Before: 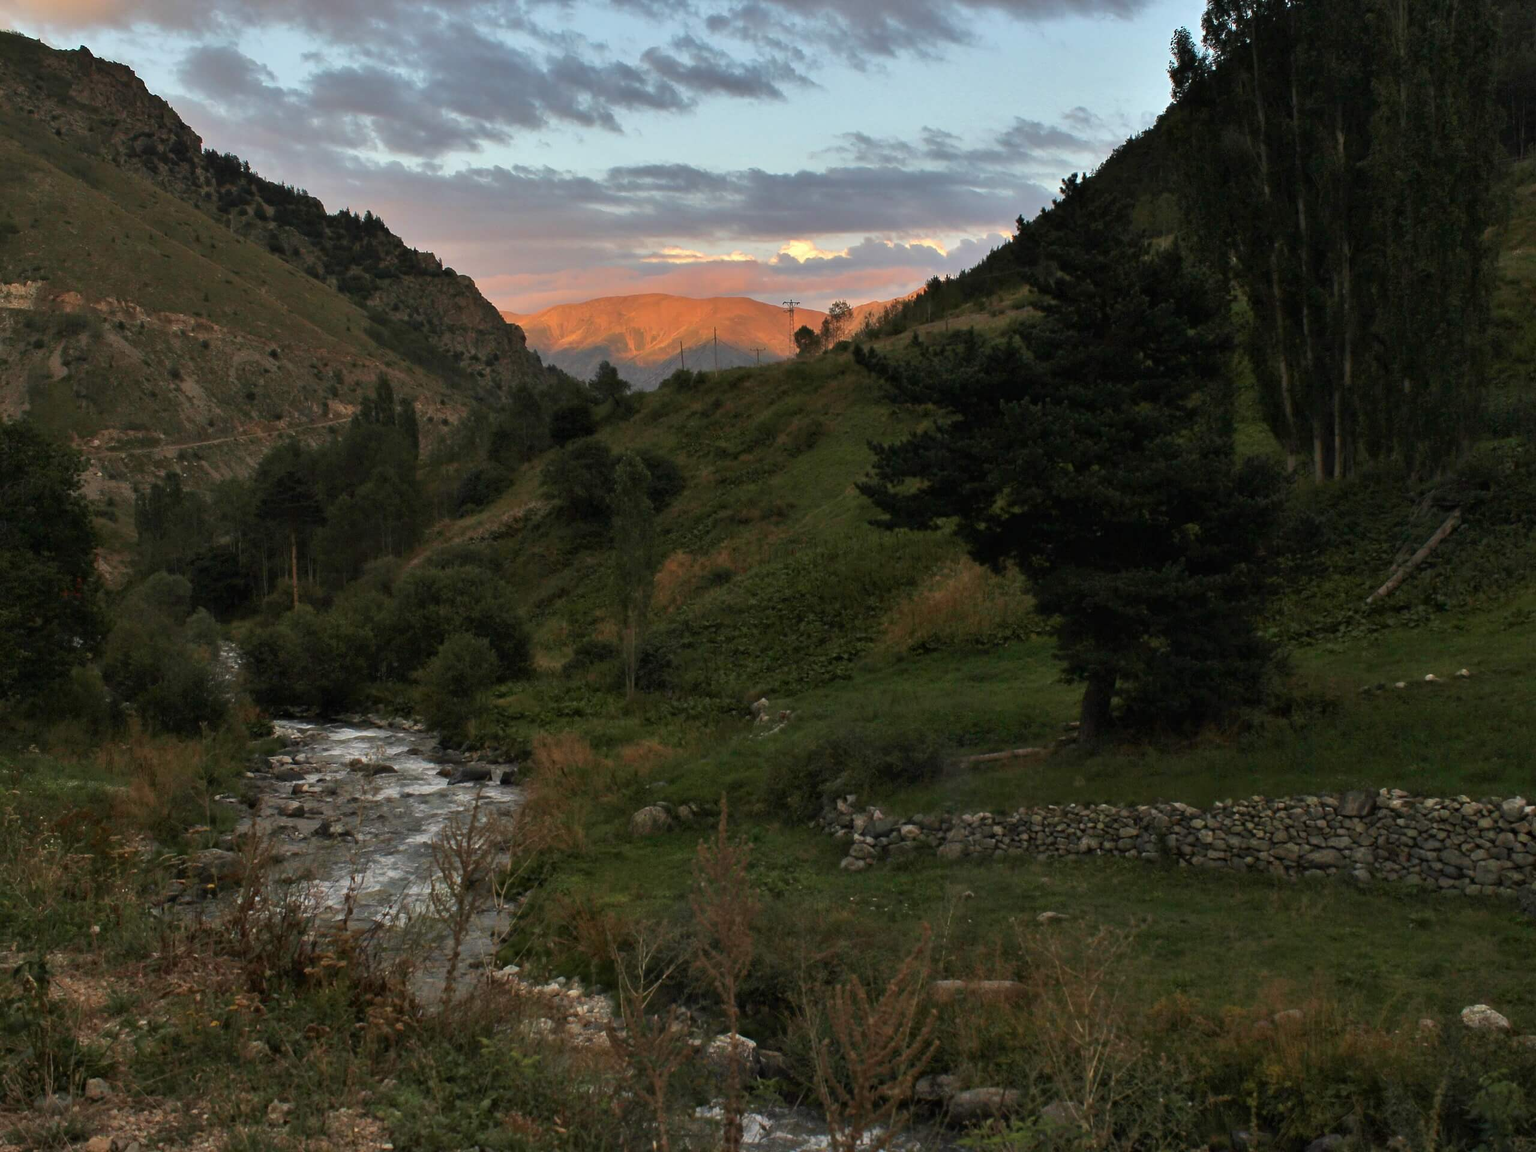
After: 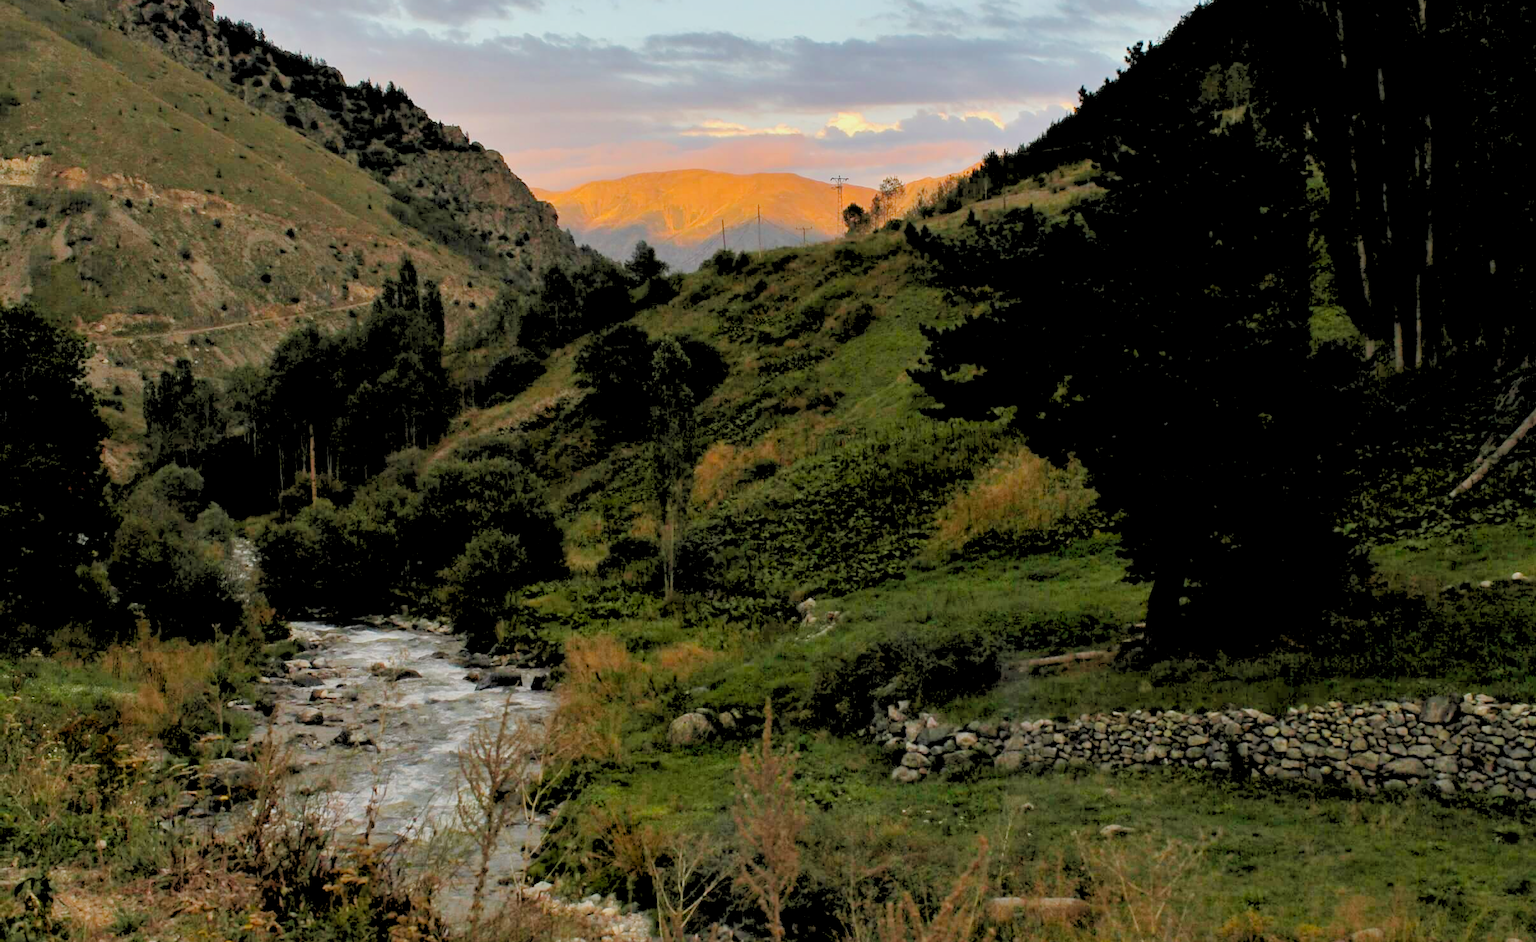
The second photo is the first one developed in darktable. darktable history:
color balance rgb: perceptual saturation grading › global saturation 30%
crop and rotate: angle 0.03°, top 11.643%, right 5.651%, bottom 11.189%
base curve: curves: ch0 [(0, 0) (0.158, 0.273) (0.879, 0.895) (1, 1)], preserve colors none
rgb levels: preserve colors sum RGB, levels [[0.038, 0.433, 0.934], [0, 0.5, 1], [0, 0.5, 1]]
